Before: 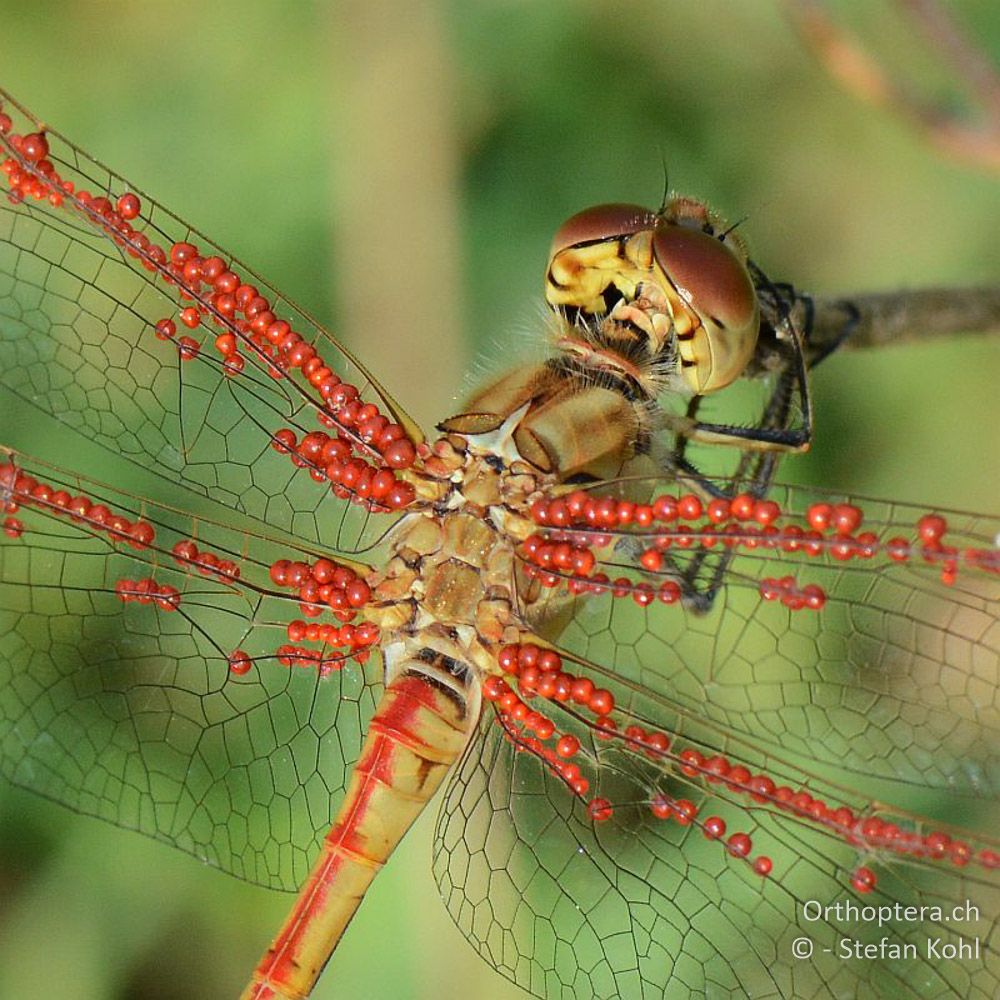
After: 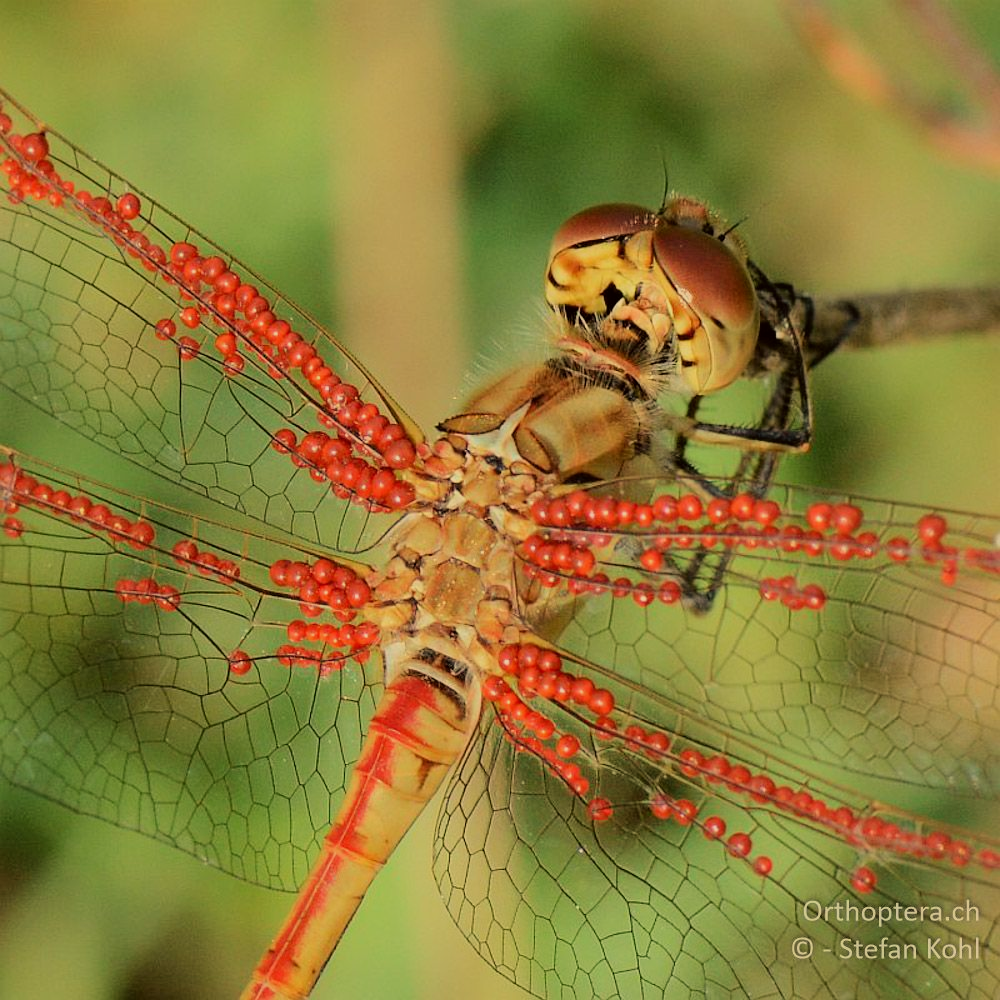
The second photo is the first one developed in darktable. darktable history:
color correction: highlights a* -2.73, highlights b* -2.09, shadows a* 2.41, shadows b* 2.73
filmic rgb: black relative exposure -8.42 EV, white relative exposure 4.68 EV, hardness 3.82, color science v6 (2022)
white balance: red 1.123, blue 0.83
